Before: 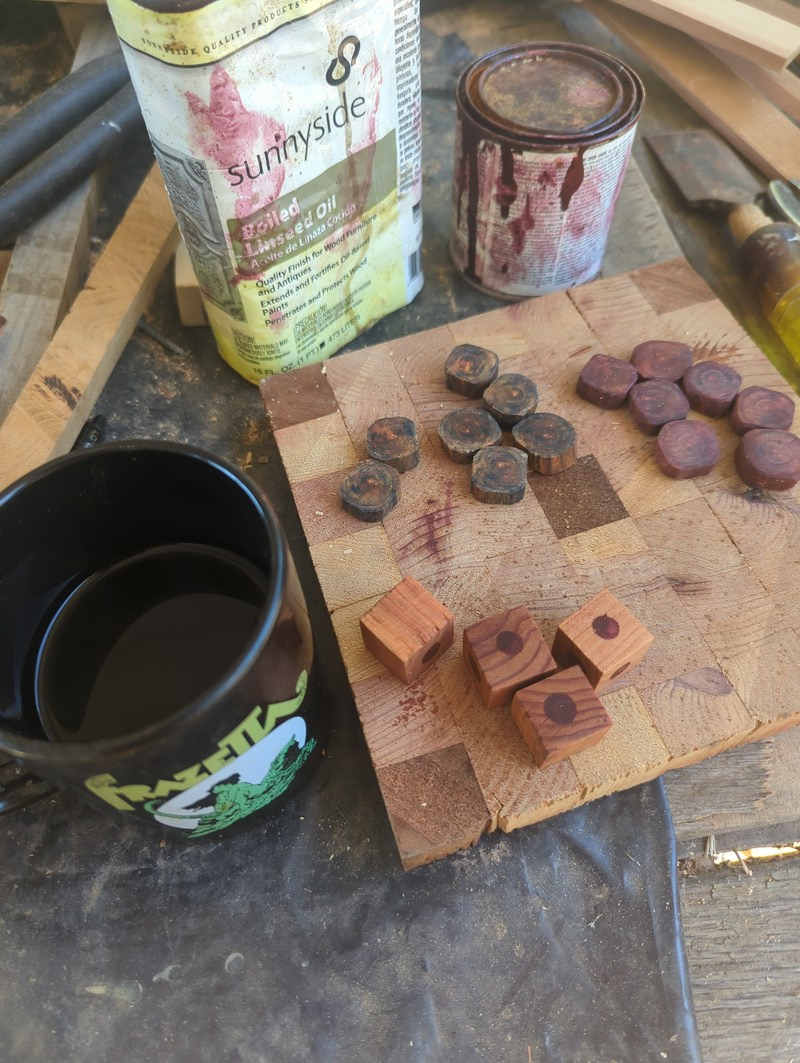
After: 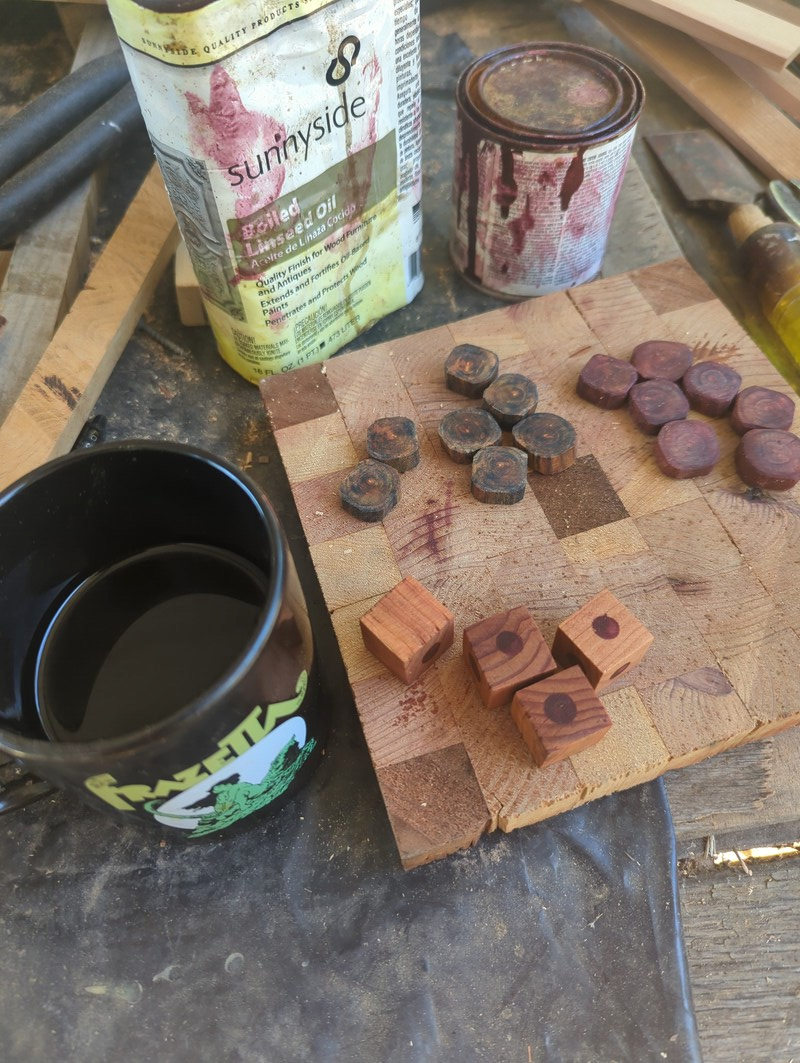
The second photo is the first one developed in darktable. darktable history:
shadows and highlights: radius 100.58, shadows 50.52, highlights -64.79, soften with gaussian
